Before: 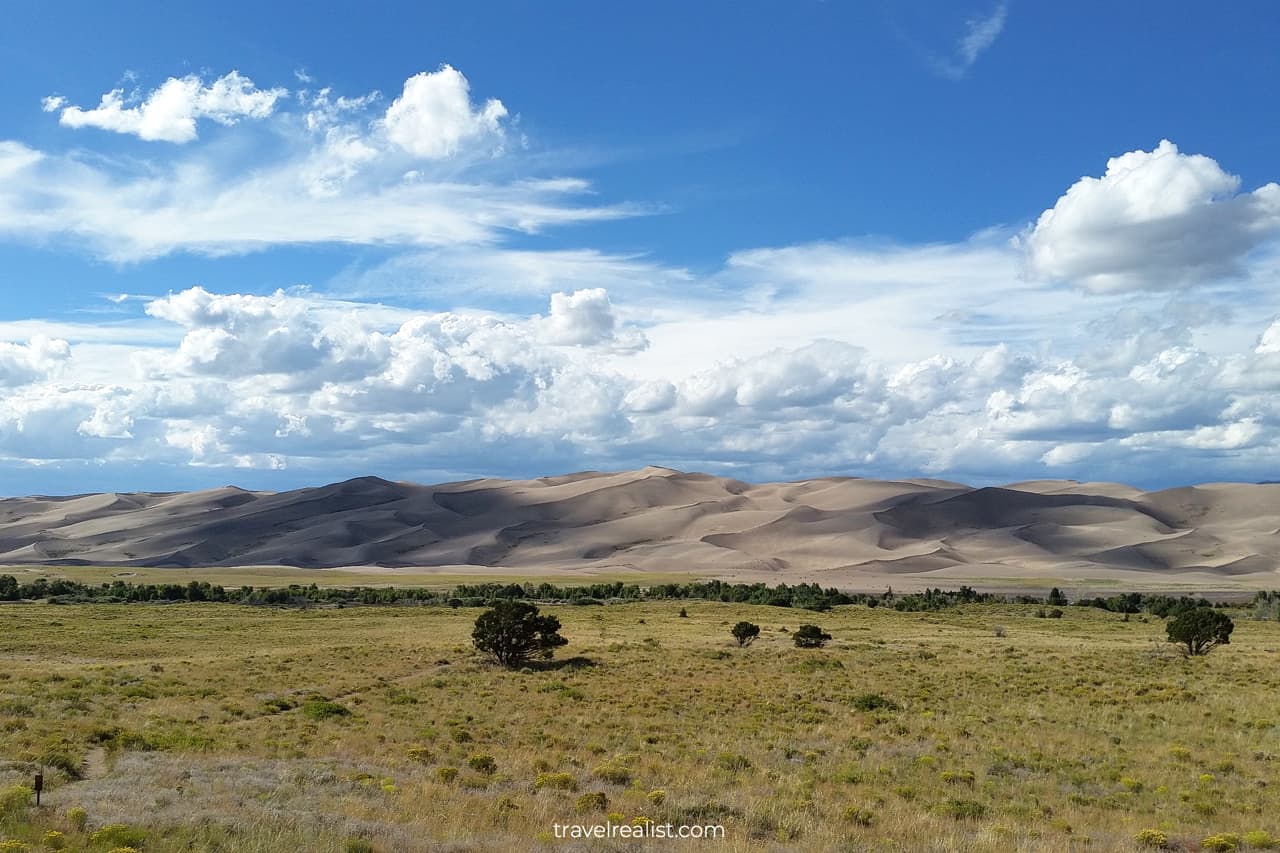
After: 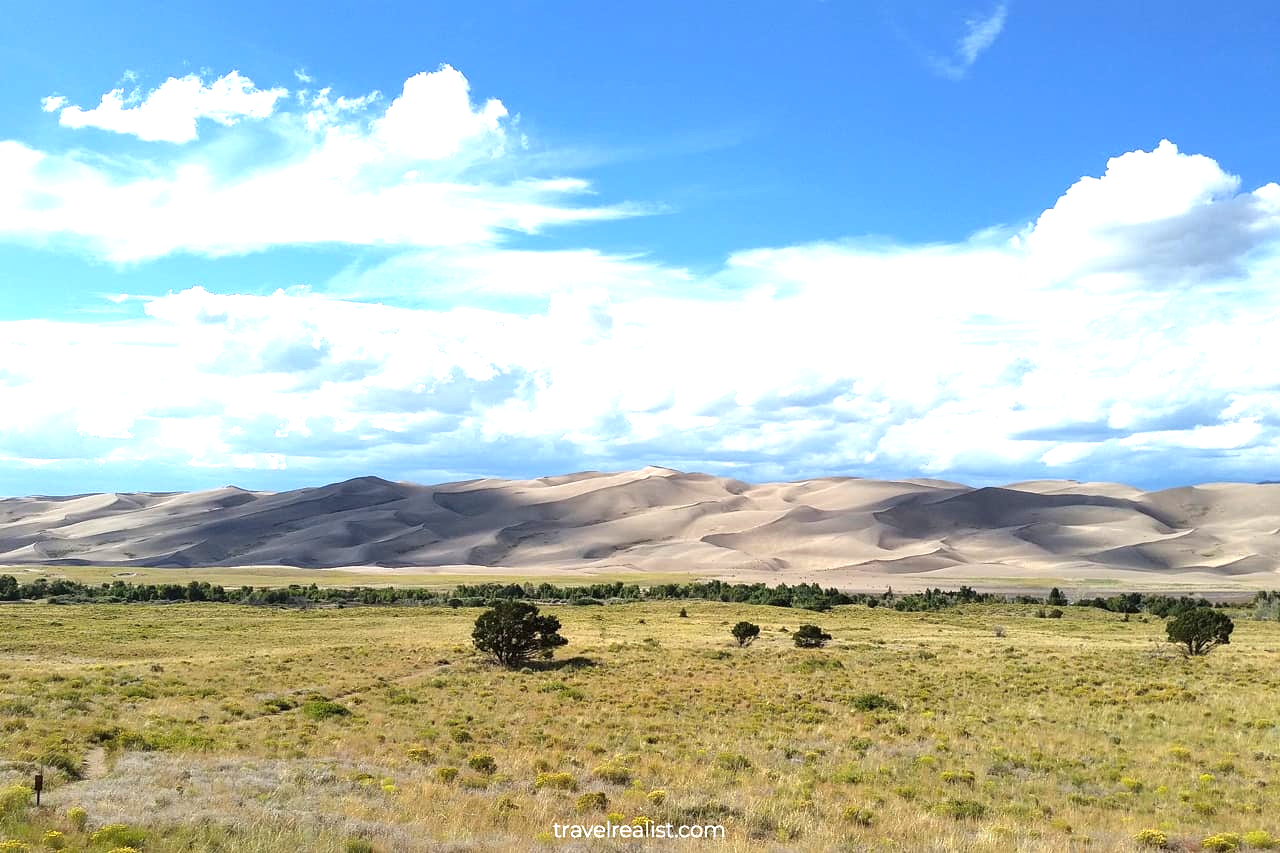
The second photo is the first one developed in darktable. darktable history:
color balance rgb: perceptual saturation grading › global saturation 0.311%
exposure: exposure 1 EV, compensate highlight preservation false
